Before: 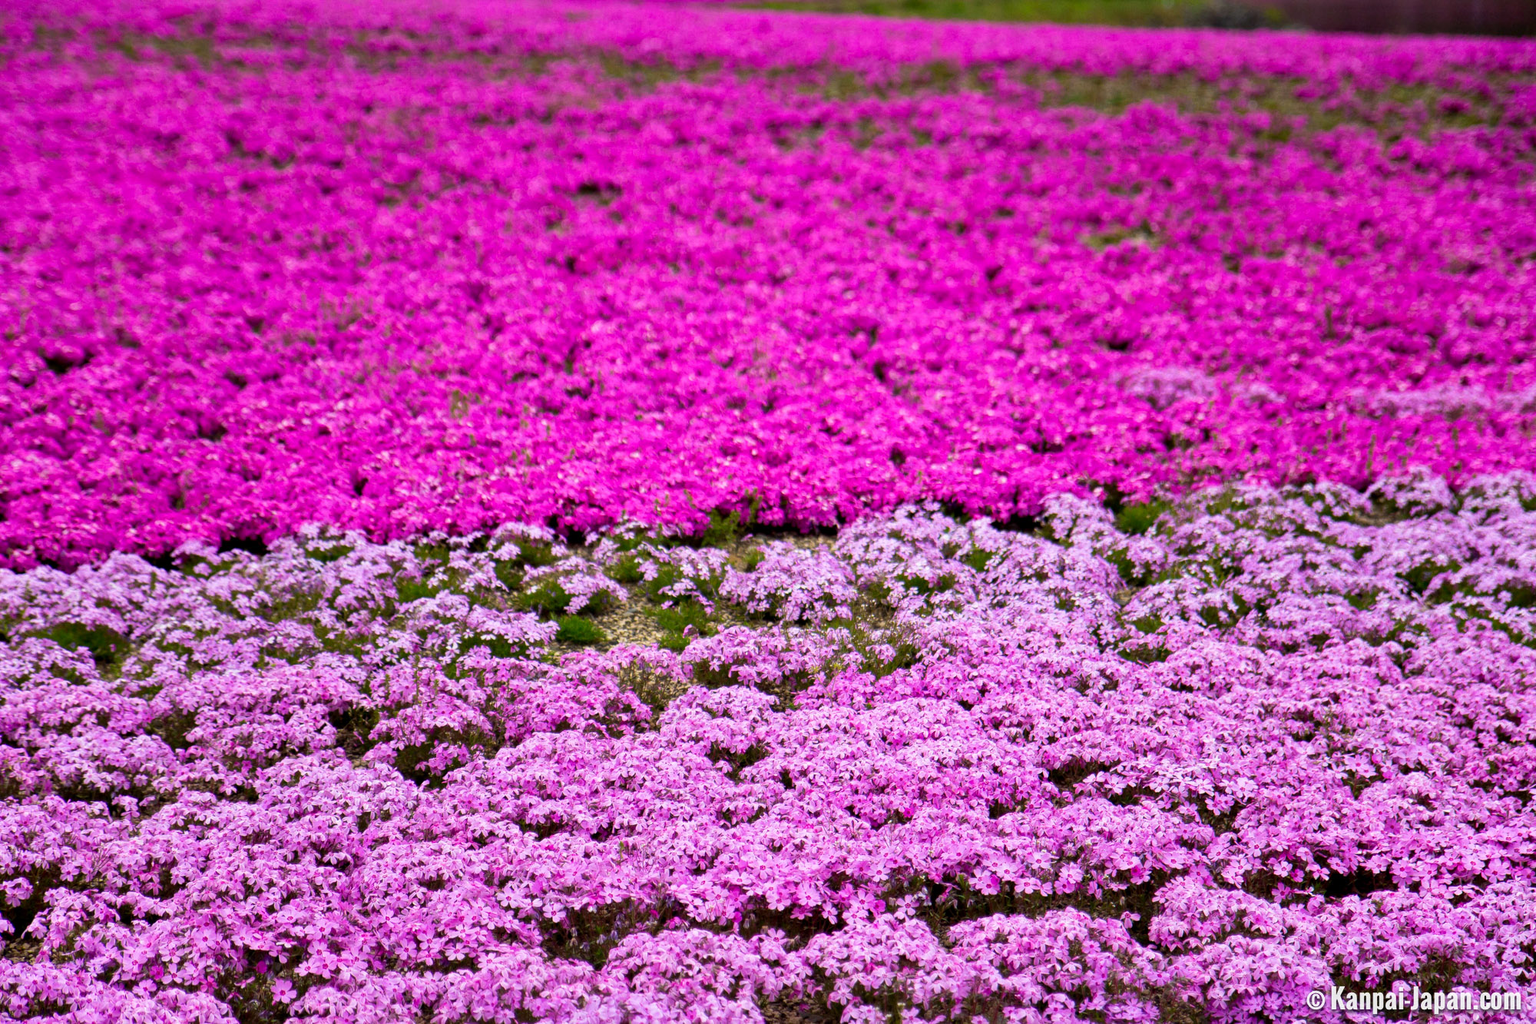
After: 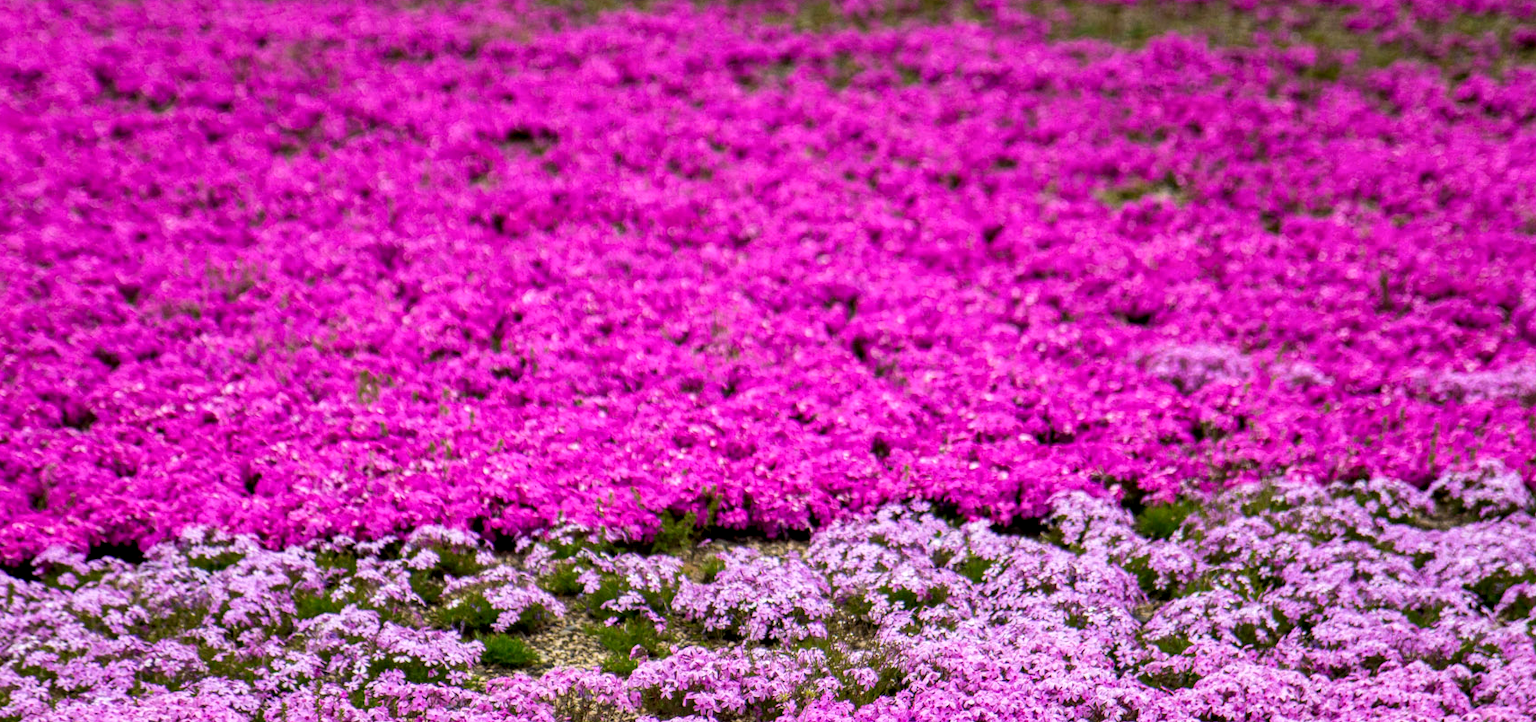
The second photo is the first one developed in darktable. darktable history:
crop and rotate: left 9.44%, top 7.175%, right 5.008%, bottom 32.405%
local contrast: detail 130%
